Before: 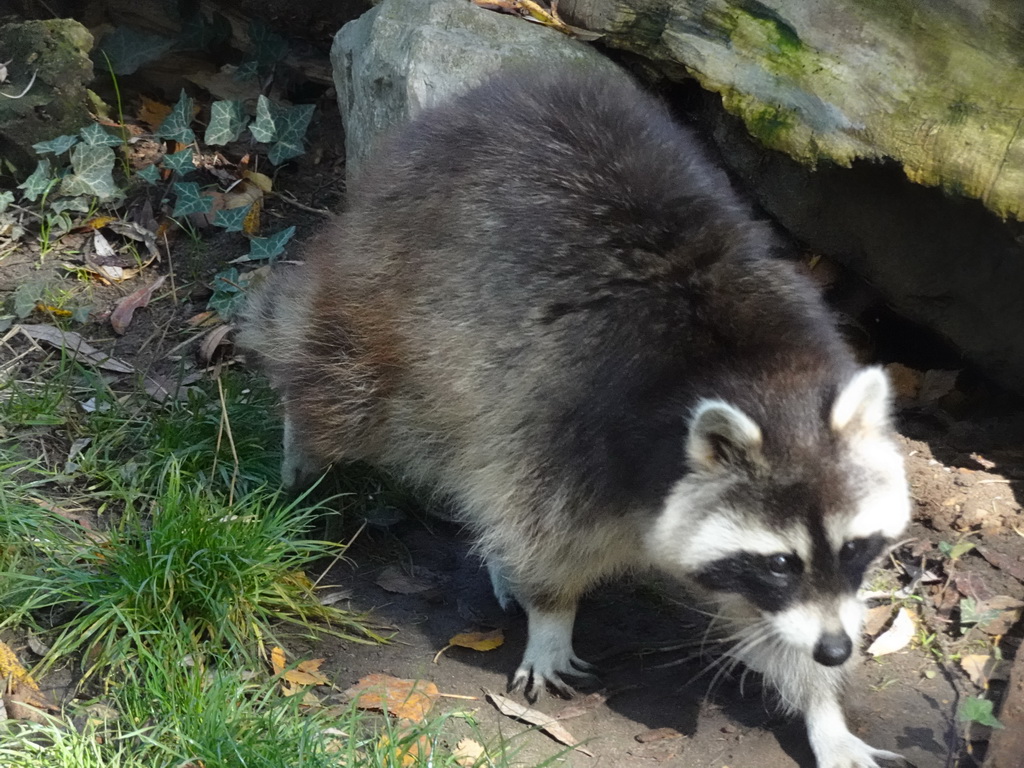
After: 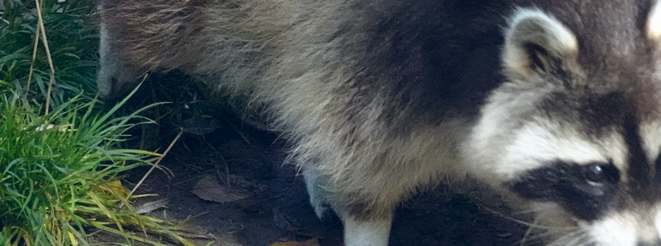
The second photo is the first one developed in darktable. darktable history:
crop: left 17.983%, top 51.026%, right 17.413%, bottom 16.831%
color balance rgb: global offset › chroma 0.136%, global offset › hue 253.33°, perceptual saturation grading › global saturation 10.598%
